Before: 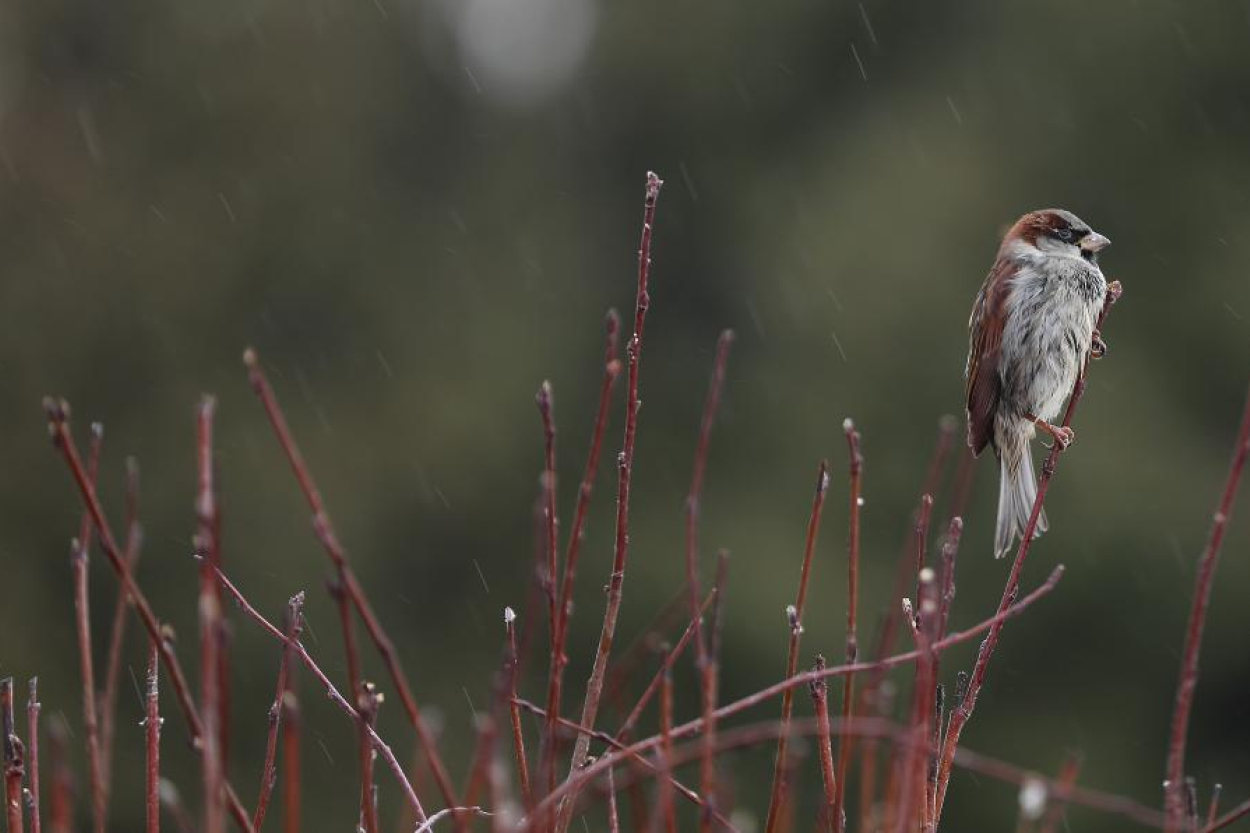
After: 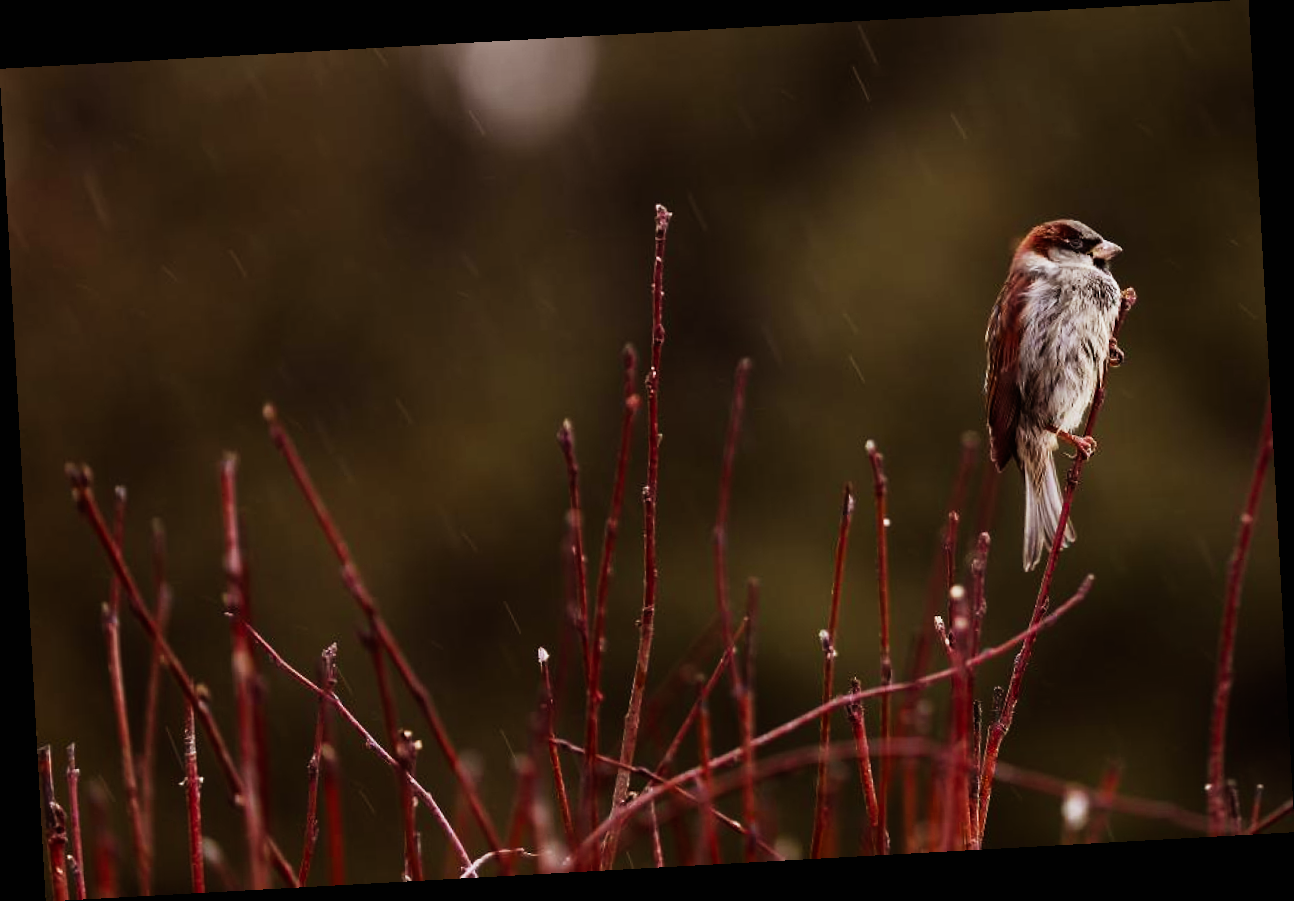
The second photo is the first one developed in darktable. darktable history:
sigmoid: contrast 1.93, skew 0.29, preserve hue 0%
rotate and perspective: rotation -3.18°, automatic cropping off
rgb levels: mode RGB, independent channels, levels [[0, 0.5, 1], [0, 0.521, 1], [0, 0.536, 1]]
